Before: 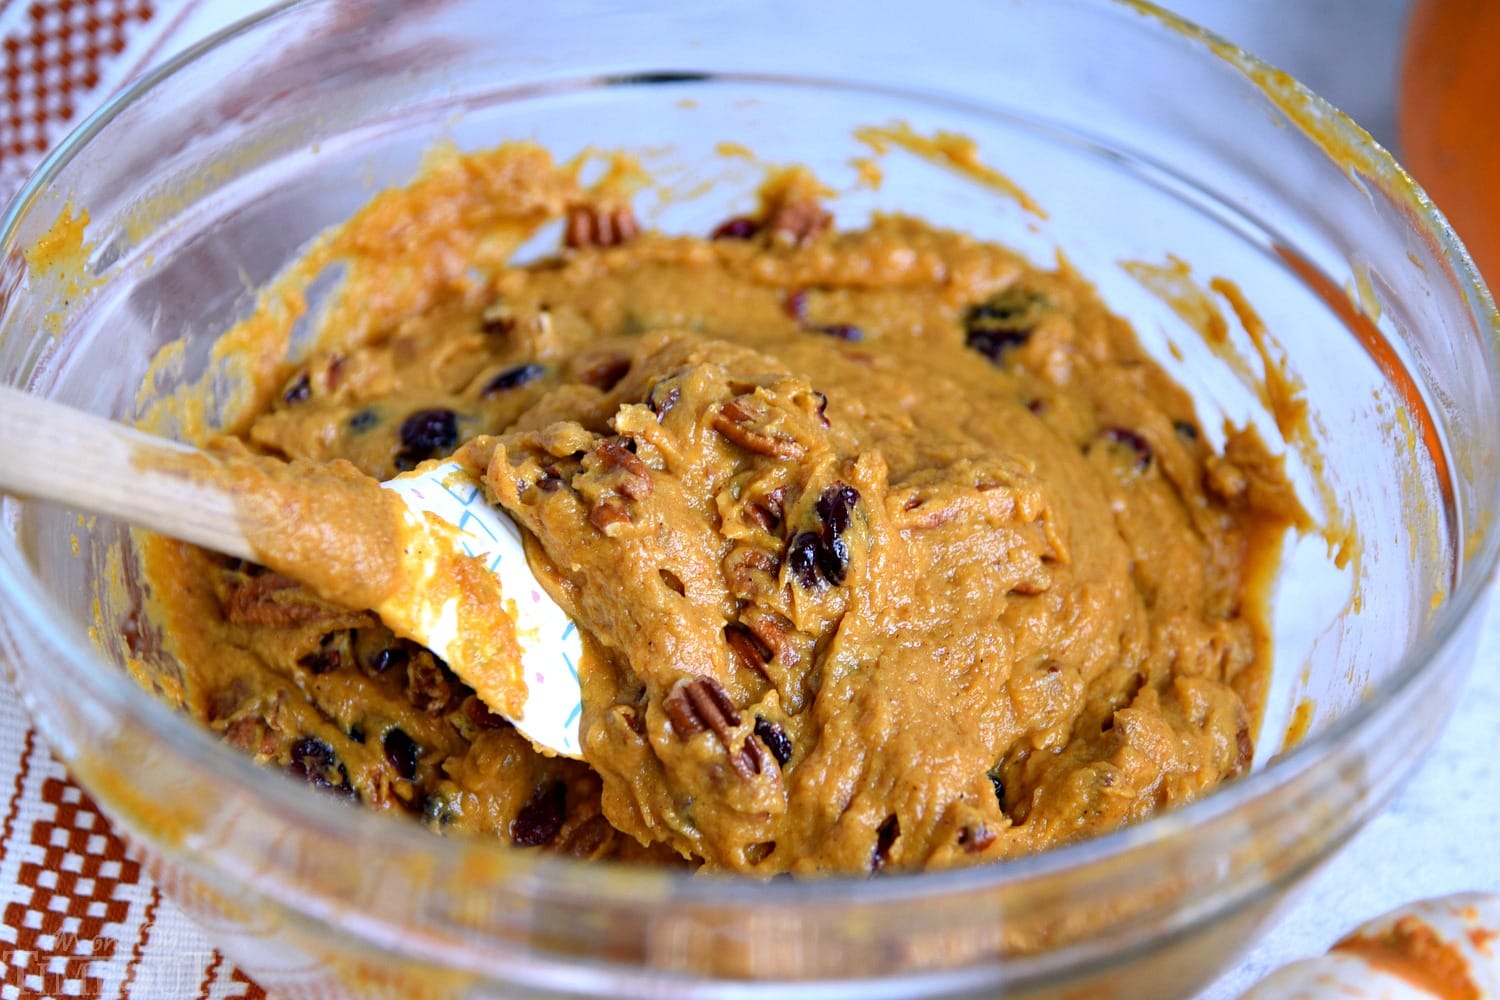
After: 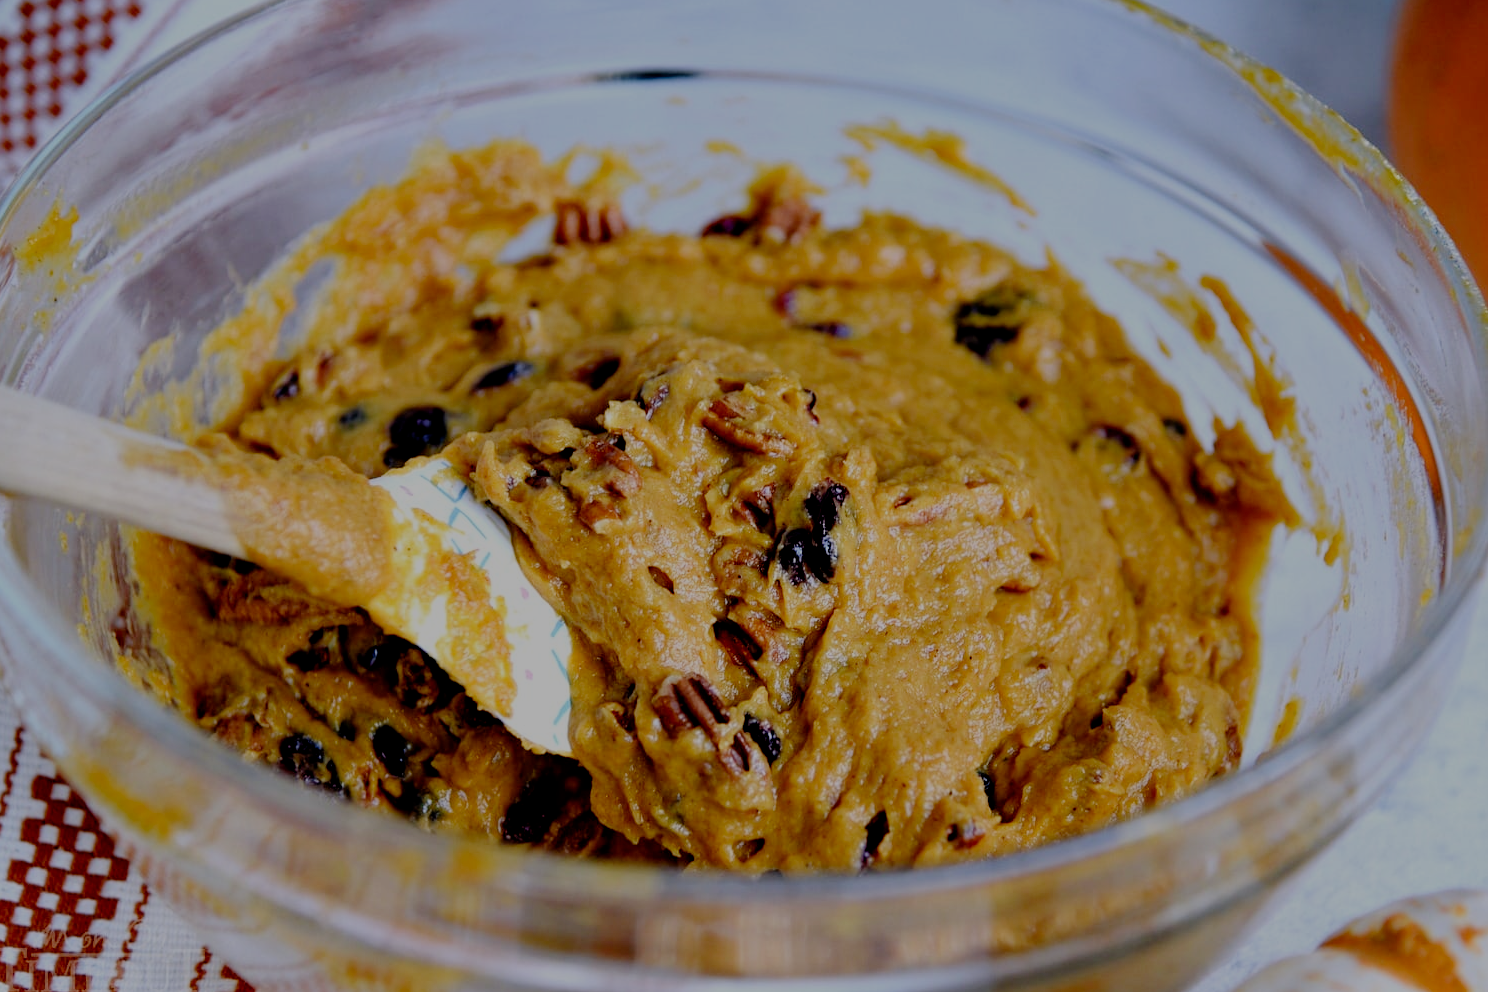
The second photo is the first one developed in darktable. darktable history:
filmic rgb: middle gray luminance 18.19%, black relative exposure -7.53 EV, white relative exposure 8.44 EV, target black luminance 0%, hardness 2.23, latitude 17.57%, contrast 0.871, highlights saturation mix 4.13%, shadows ↔ highlights balance 10.67%, add noise in highlights 0.001, preserve chrominance no, color science v3 (2019), use custom middle-gray values true, contrast in highlights soft
crop and rotate: left 0.757%, top 0.39%, bottom 0.409%
exposure: black level correction 0, exposure -0.741 EV, compensate highlight preservation false
